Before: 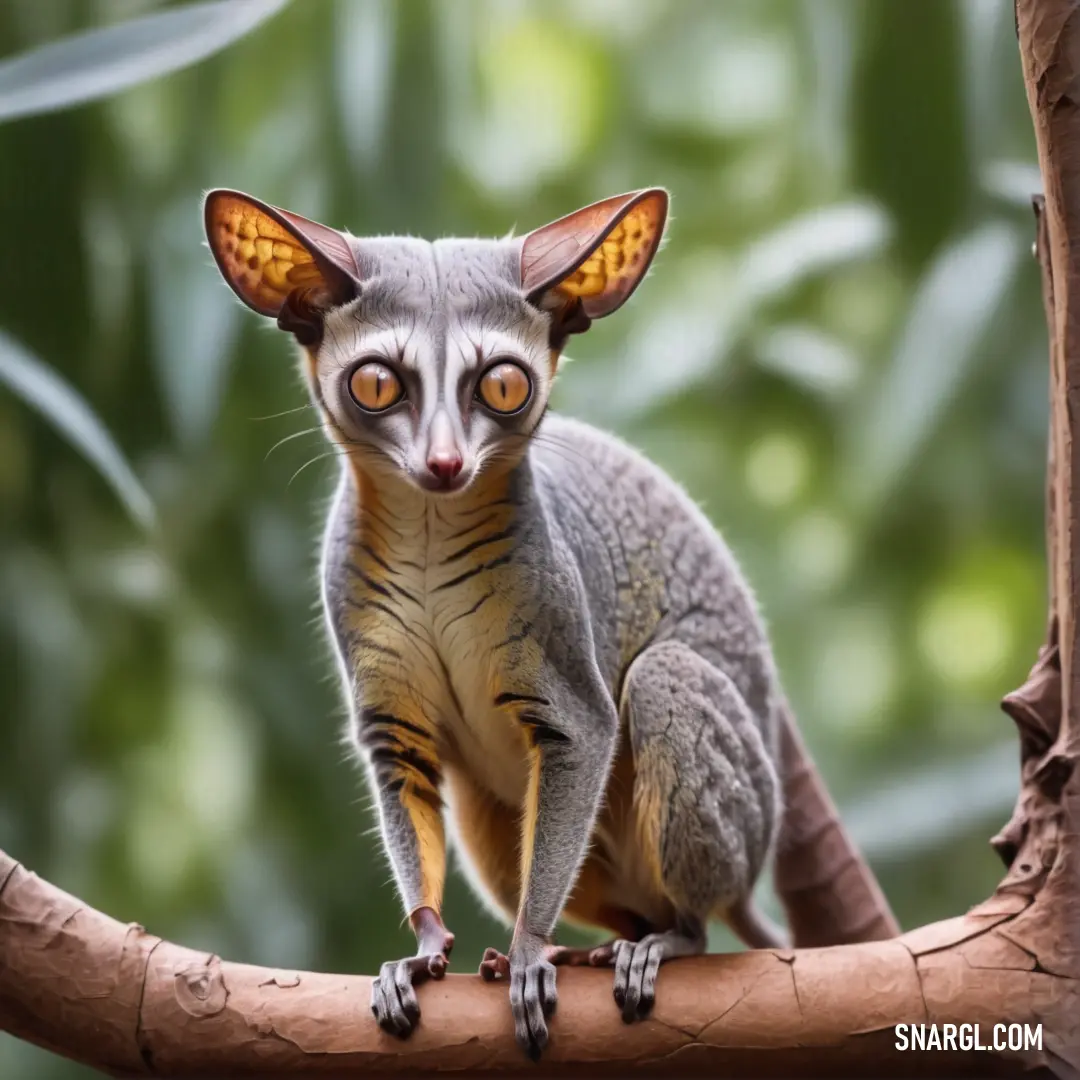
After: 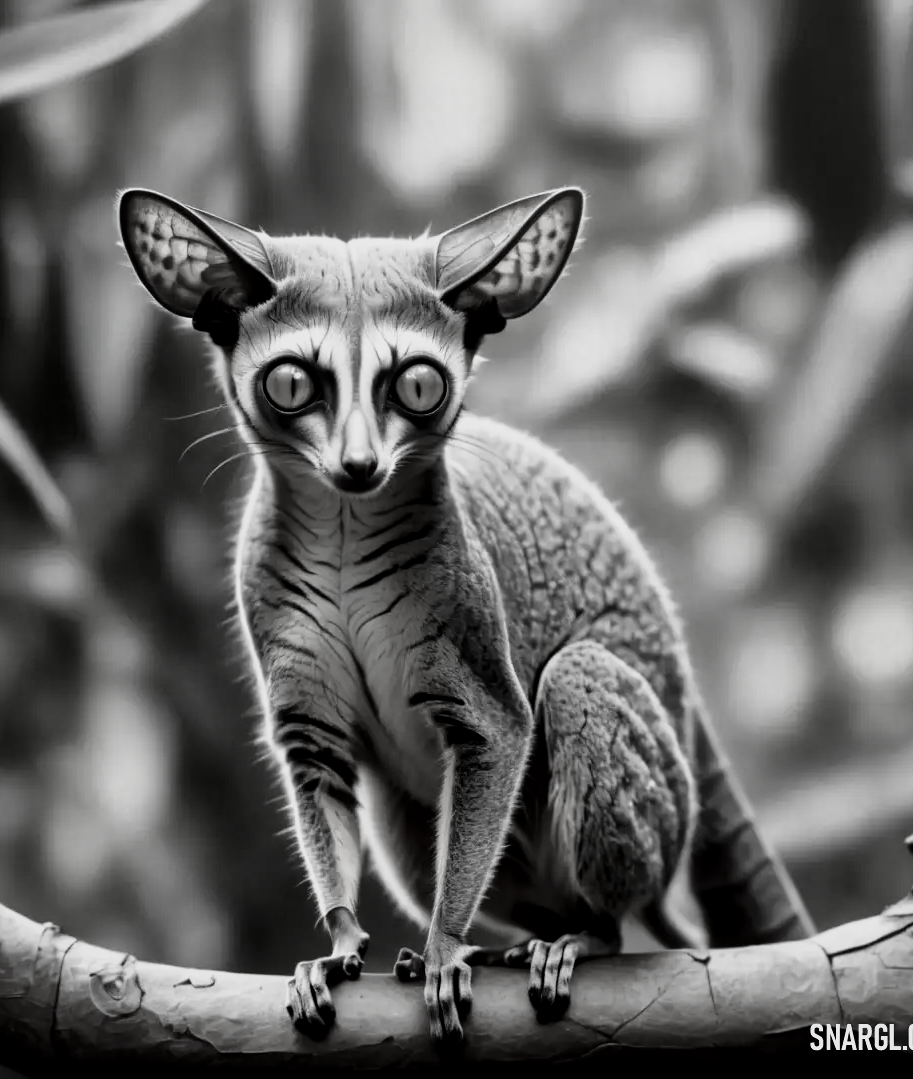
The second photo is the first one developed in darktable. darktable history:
local contrast: mode bilateral grid, contrast 20, coarseness 50, detail 120%, midtone range 0.2
crop: left 7.948%, right 7.492%
contrast brightness saturation: contrast -0.039, brightness -0.582, saturation -0.982
base curve: curves: ch0 [(0, 0) (0.025, 0.046) (0.112, 0.277) (0.467, 0.74) (0.814, 0.929) (1, 0.942)], preserve colors none
exposure: black level correction 0.009, exposure 0.016 EV, compensate exposure bias true, compensate highlight preservation false
